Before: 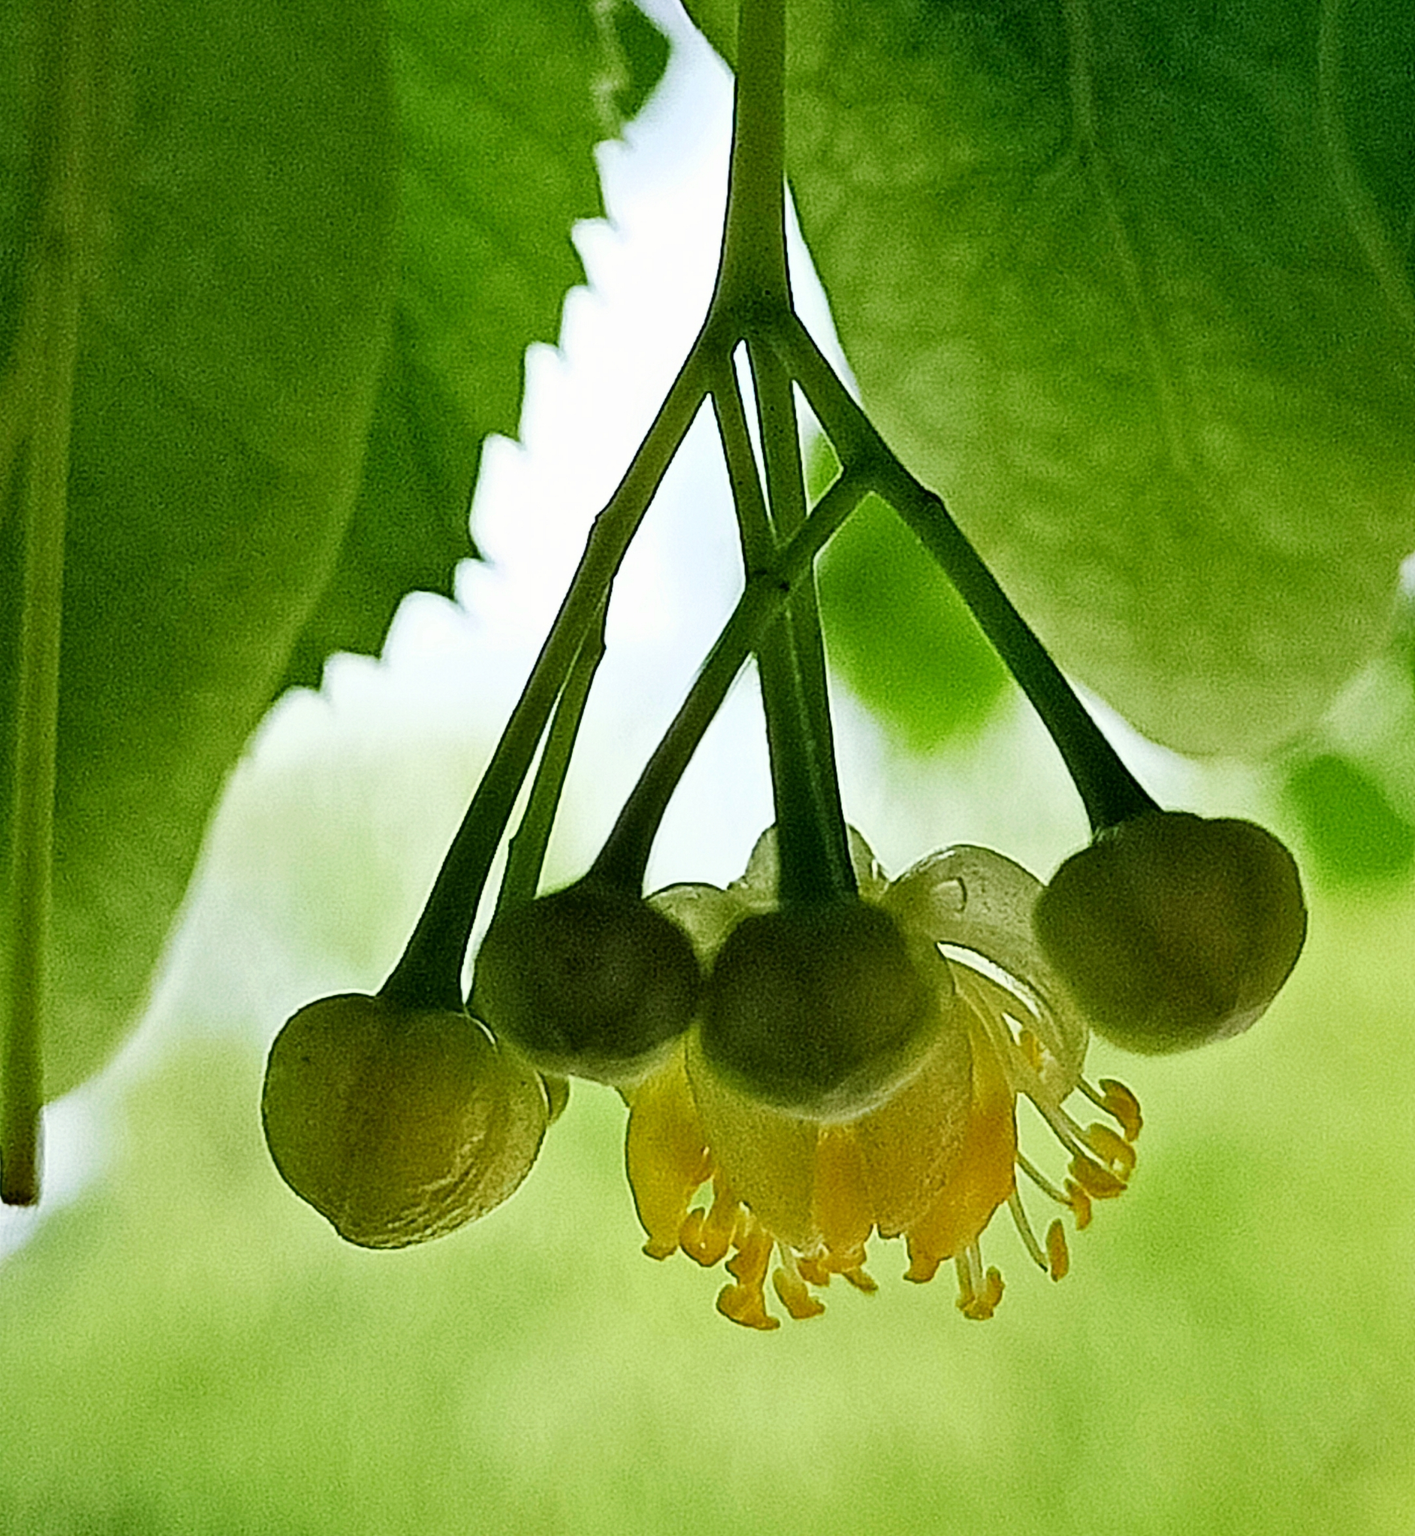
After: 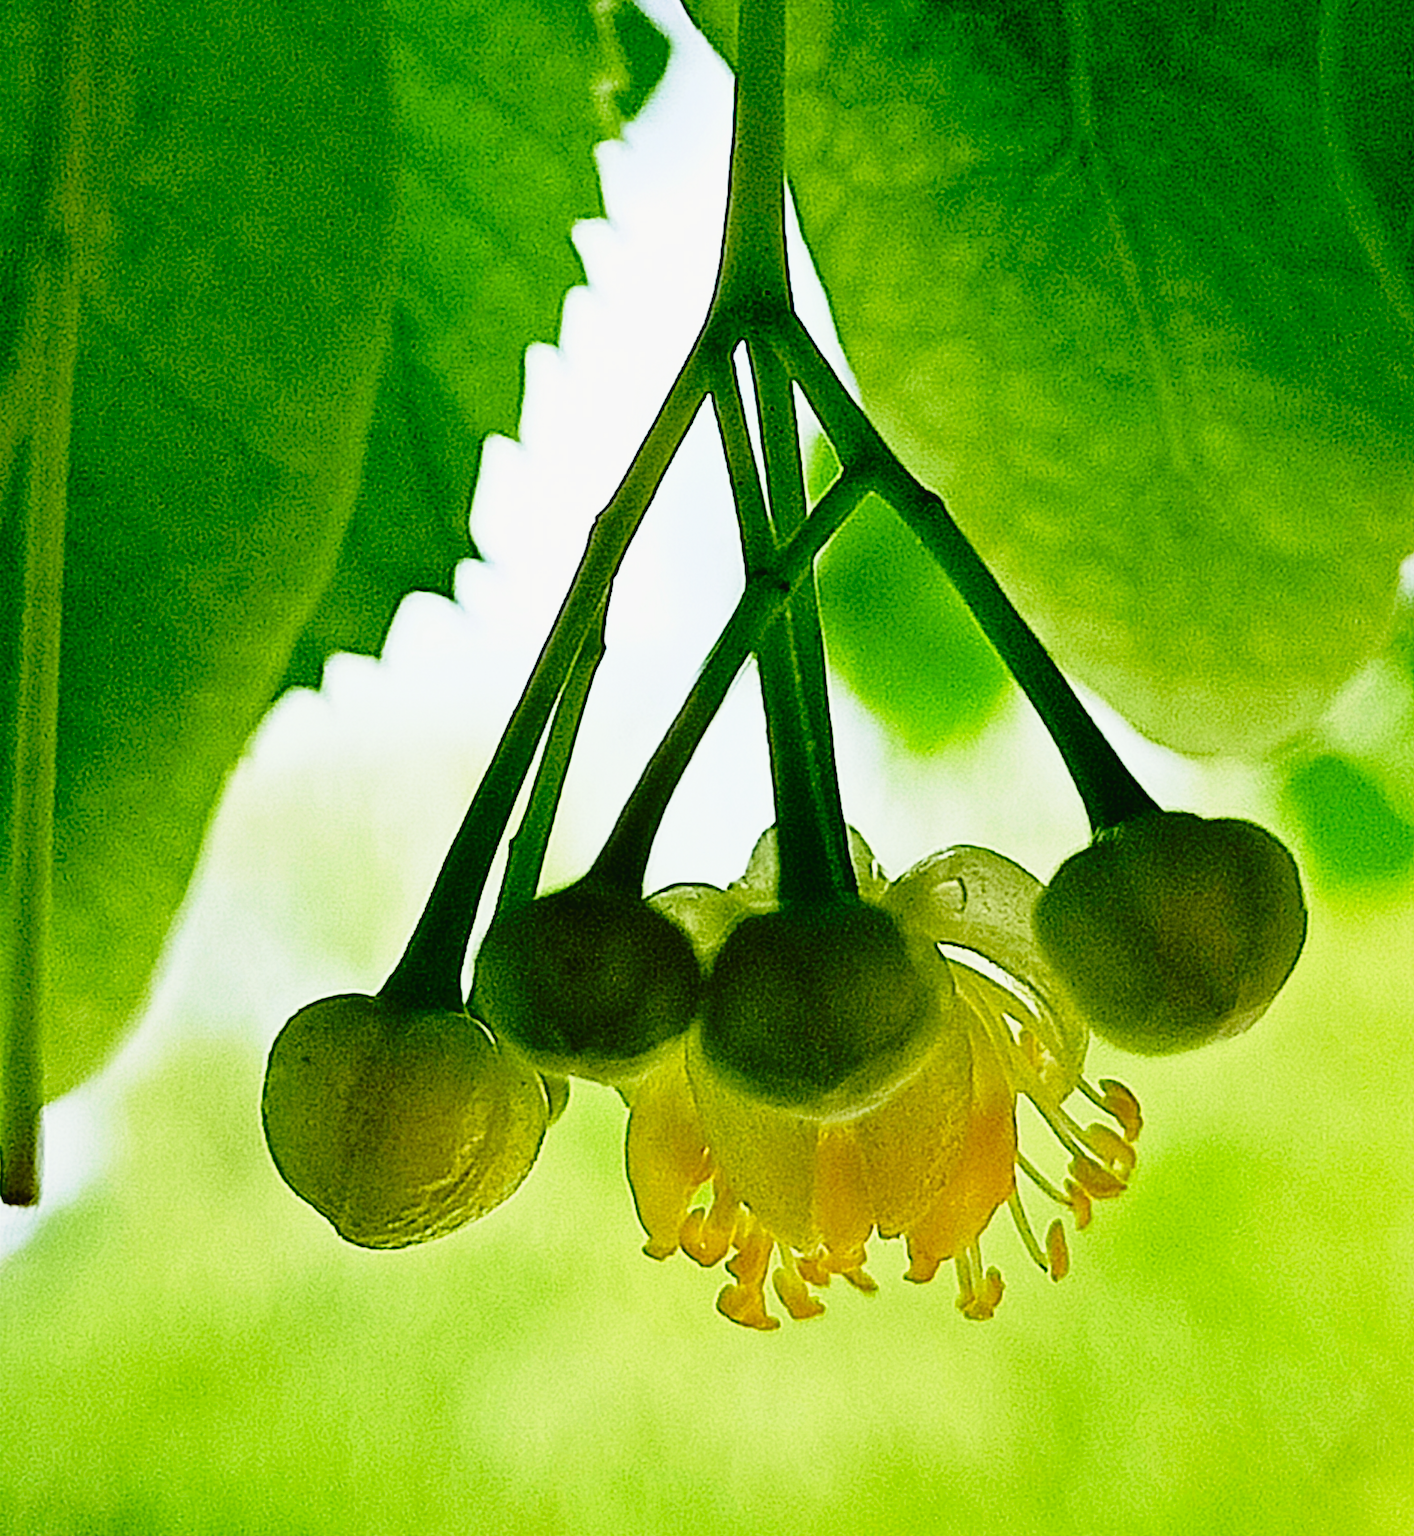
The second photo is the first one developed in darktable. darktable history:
tone curve: curves: ch0 [(0, 0.021) (0.049, 0.044) (0.157, 0.131) (0.359, 0.419) (0.469, 0.544) (0.634, 0.722) (0.839, 0.909) (0.998, 0.978)]; ch1 [(0, 0) (0.437, 0.408) (0.472, 0.47) (0.502, 0.503) (0.527, 0.53) (0.564, 0.573) (0.614, 0.654) (0.669, 0.748) (0.859, 0.899) (1, 1)]; ch2 [(0, 0) (0.33, 0.301) (0.421, 0.443) (0.487, 0.504) (0.502, 0.509) (0.535, 0.537) (0.565, 0.595) (0.608, 0.667) (1, 1)], preserve colors none
color correction: highlights b* 0.063, saturation 1.33
